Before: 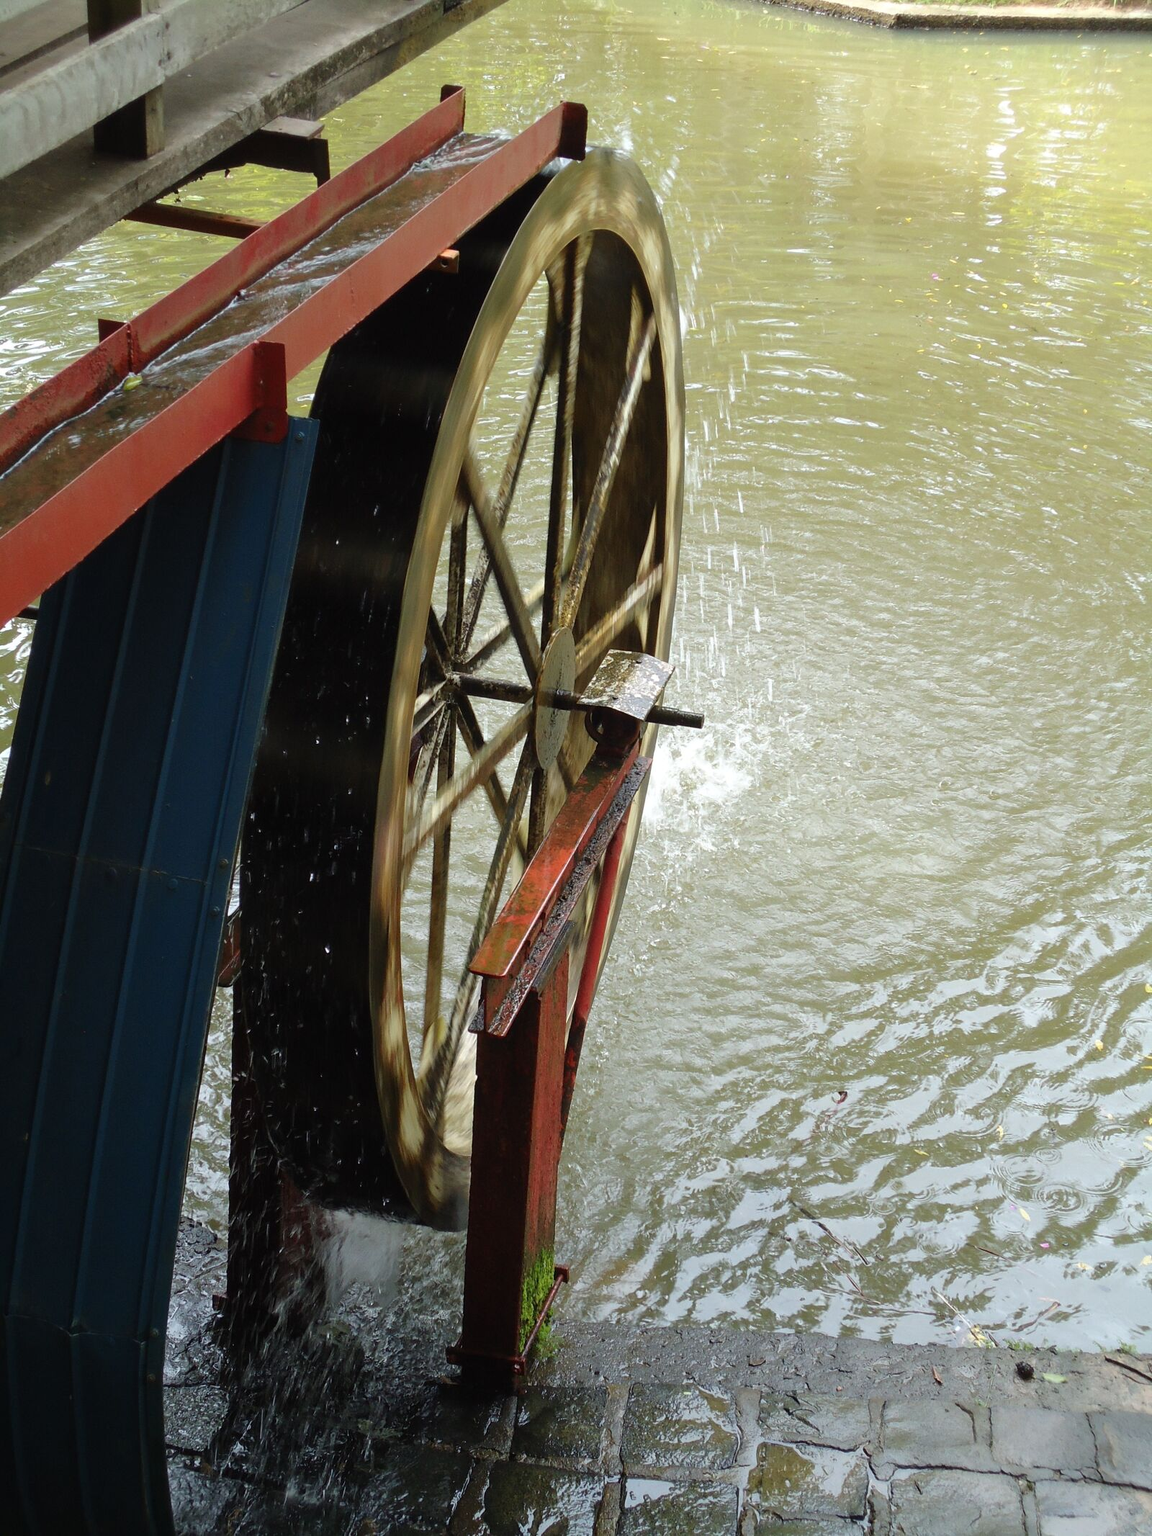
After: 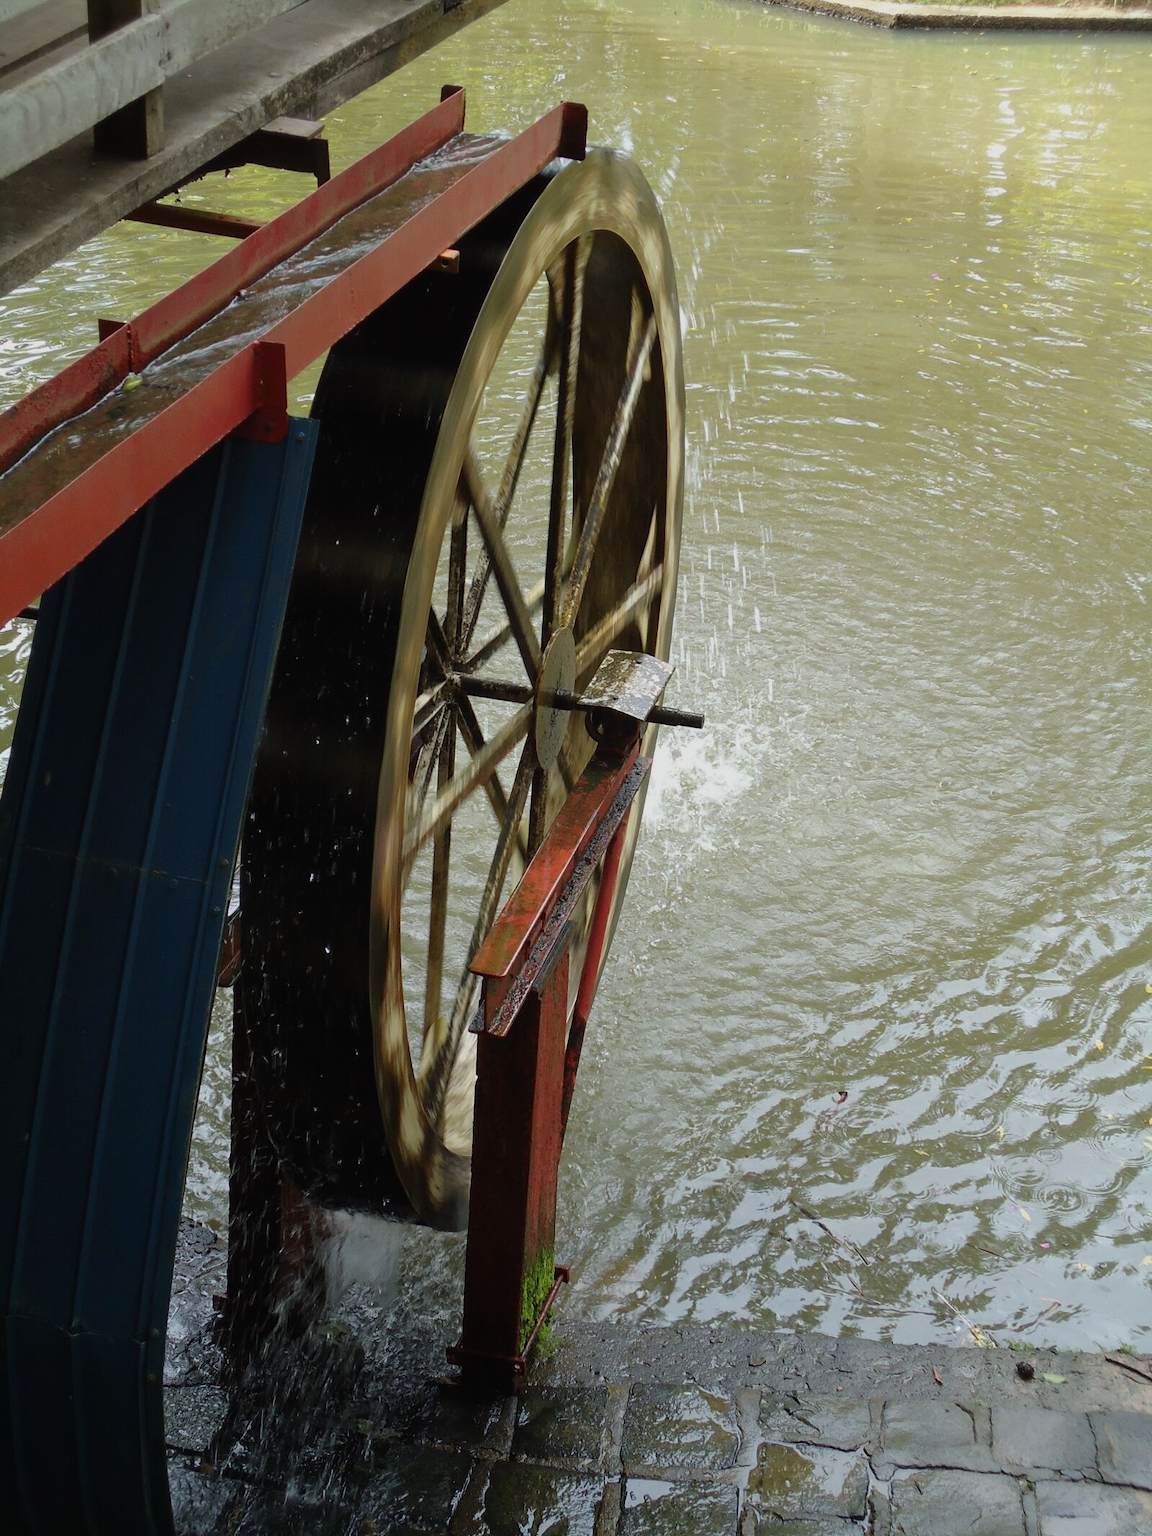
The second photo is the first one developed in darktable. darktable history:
exposure: exposure -0.4 EV, compensate highlight preservation false
